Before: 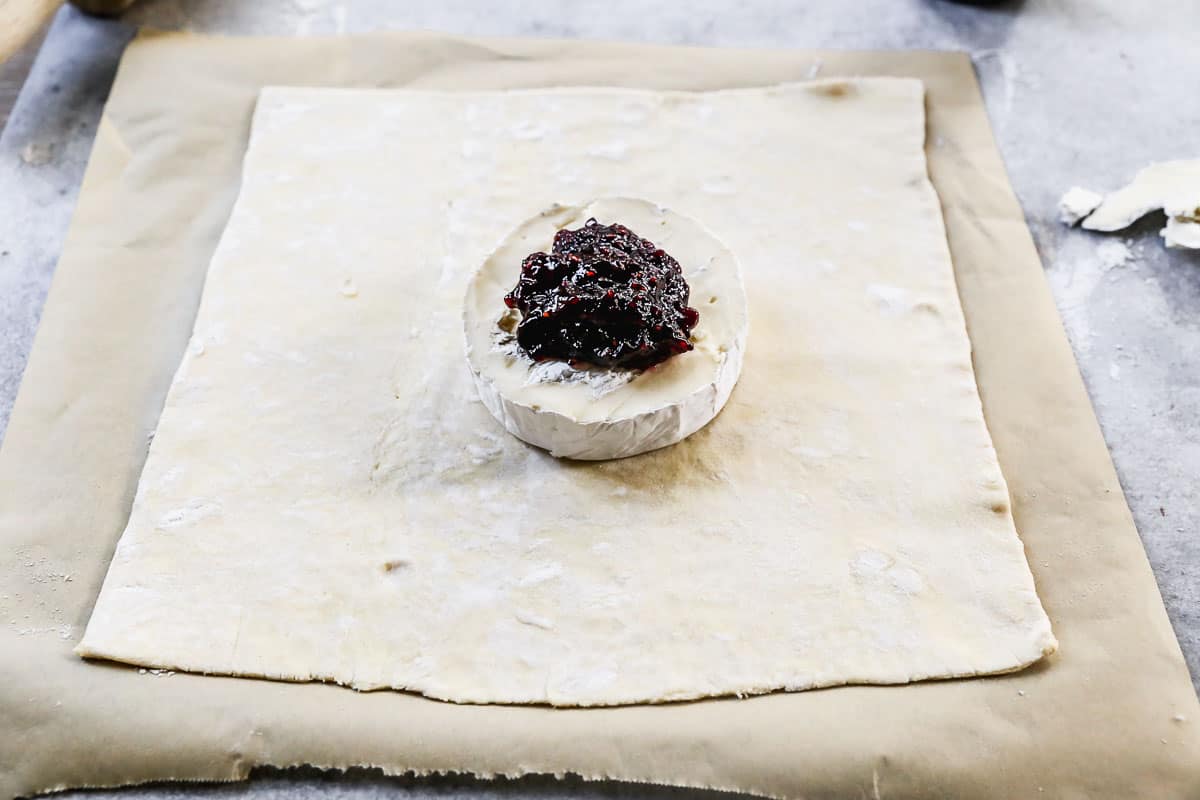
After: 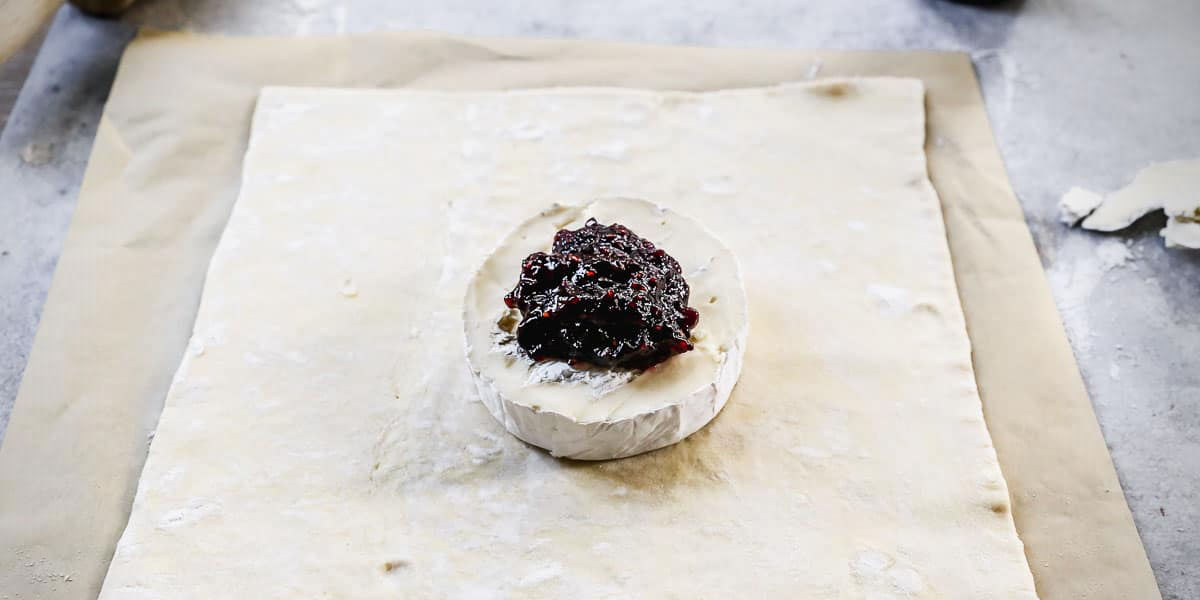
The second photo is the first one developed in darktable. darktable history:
vignetting: brightness -0.629, saturation -0.007, center (-0.028, 0.239)
crop: bottom 24.988%
